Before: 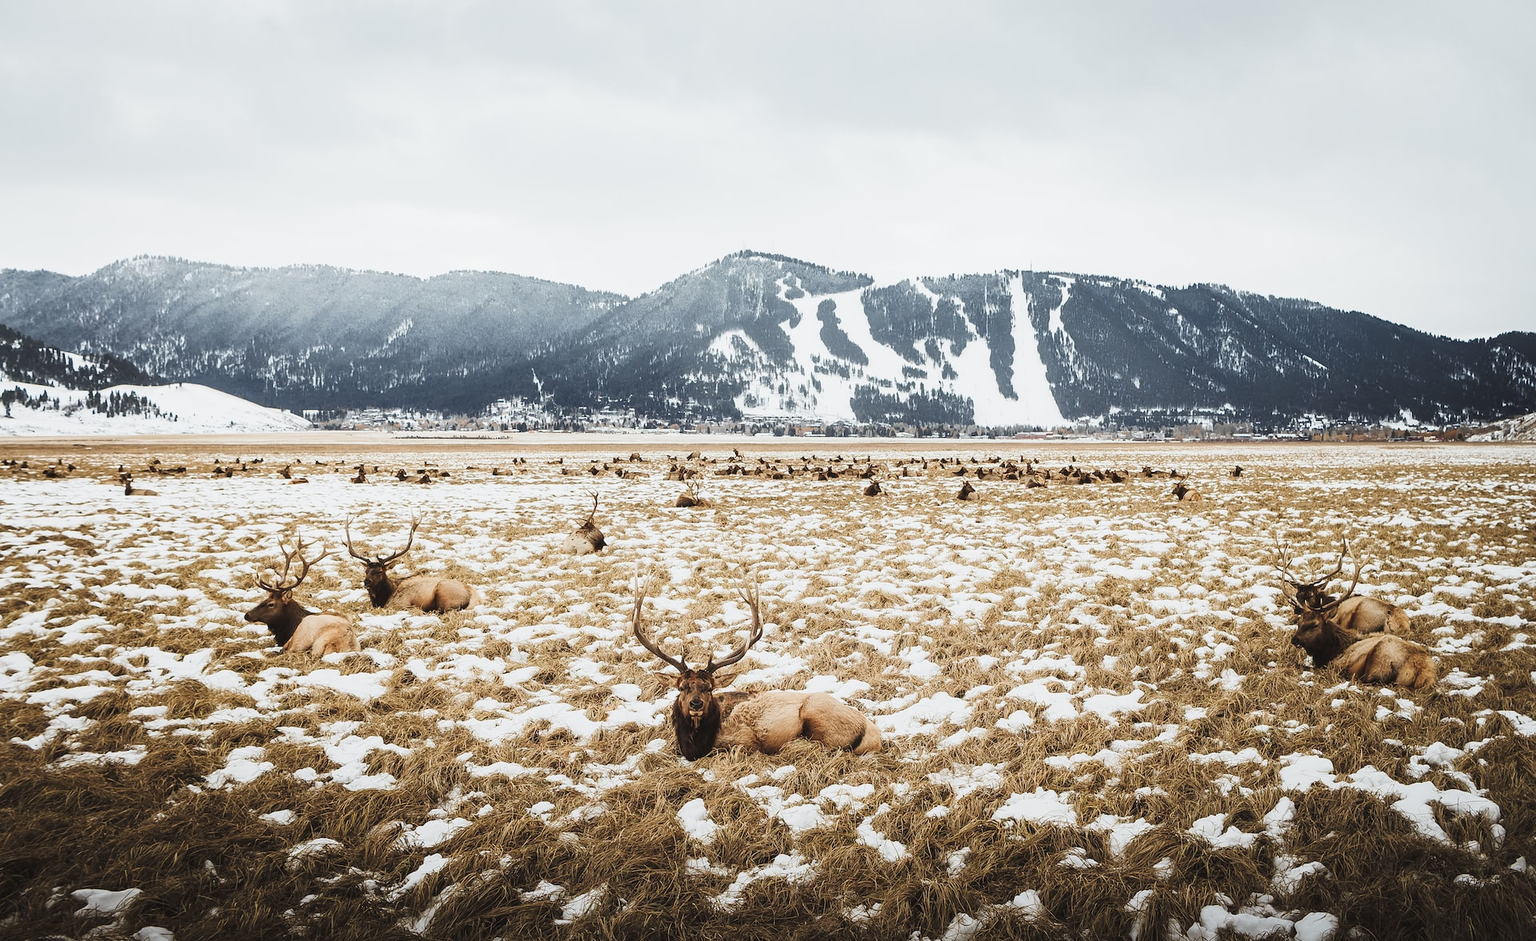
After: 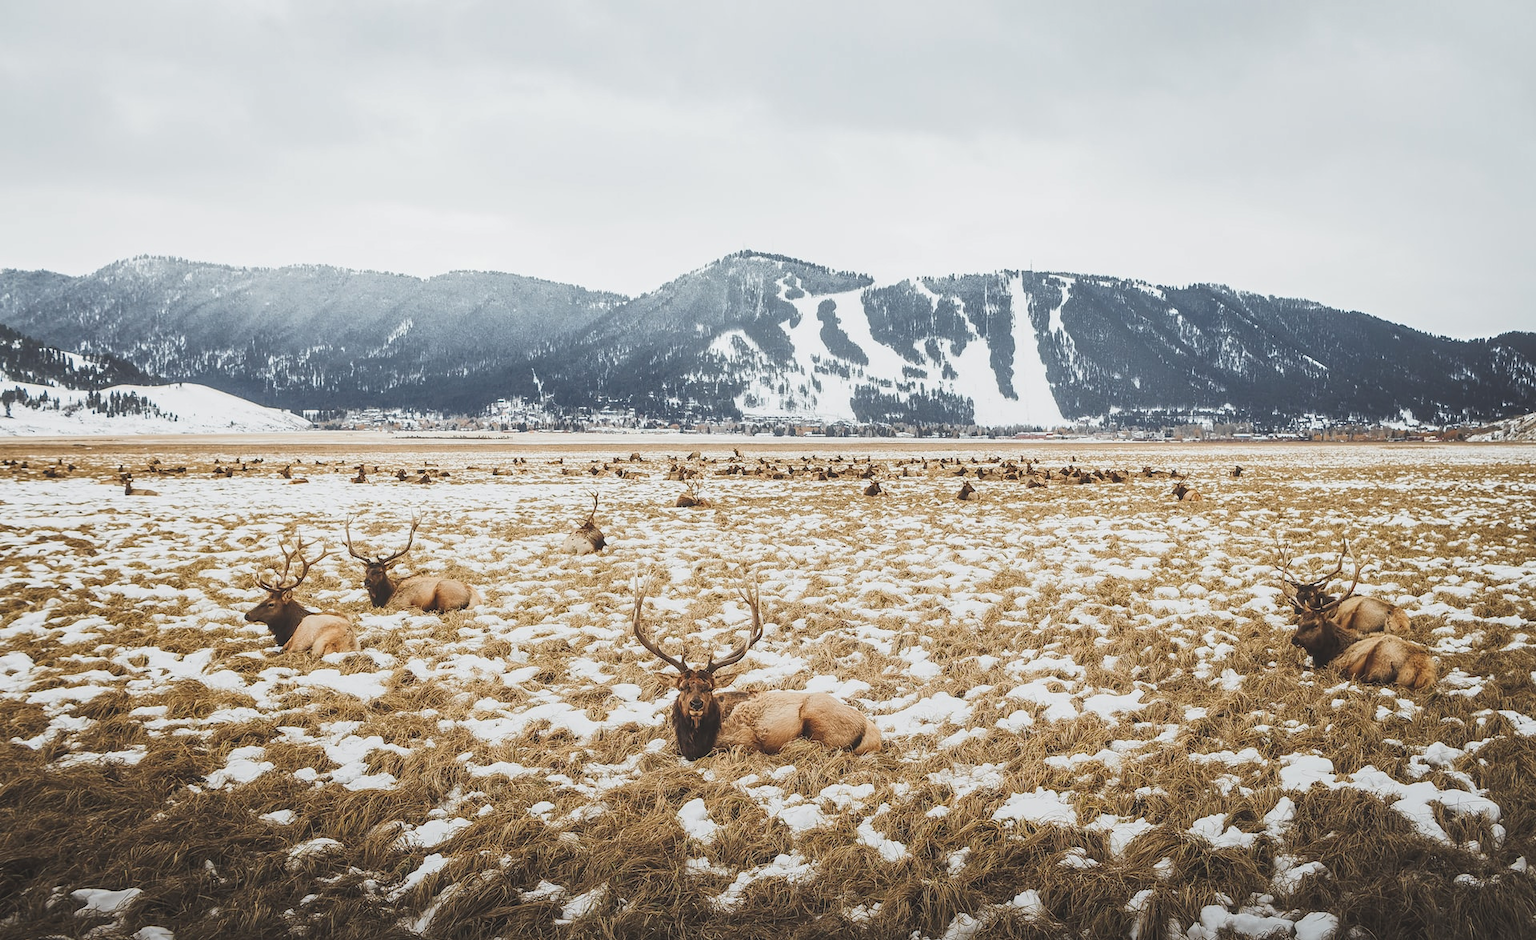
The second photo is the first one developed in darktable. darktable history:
shadows and highlights: shadows 37.48, highlights -28.05, soften with gaussian
local contrast: highlights 46%, shadows 5%, detail 98%
